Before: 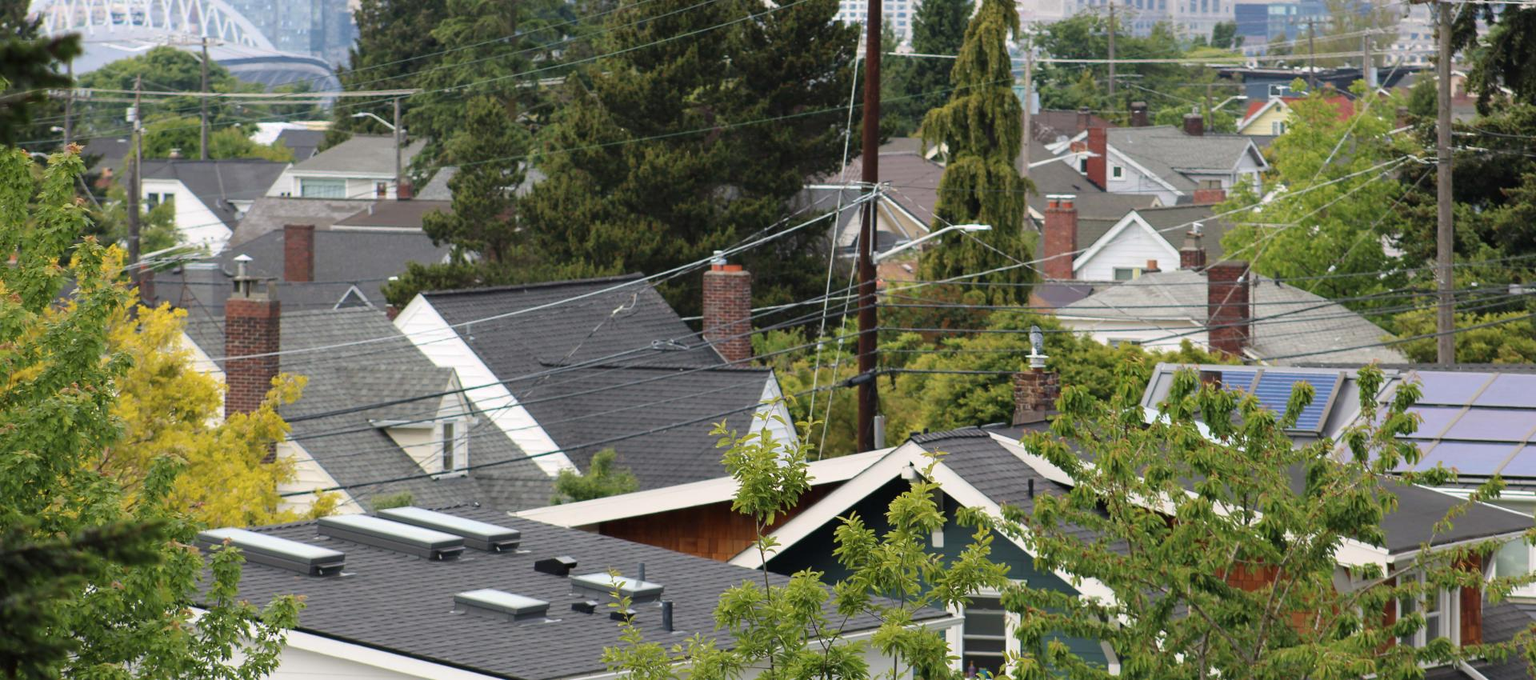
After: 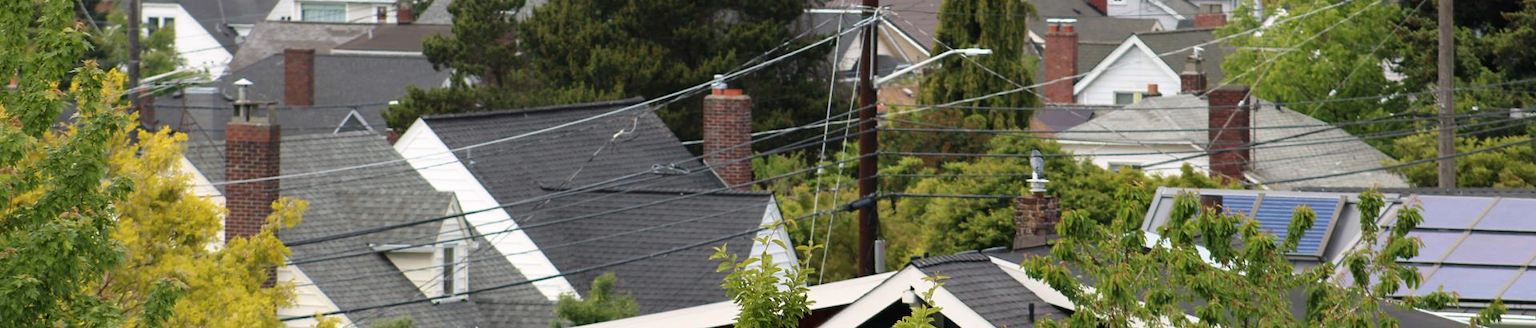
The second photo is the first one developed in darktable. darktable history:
contrast brightness saturation: contrast 0.03, brightness -0.04
shadows and highlights: shadows 0, highlights 40
crop and rotate: top 26.056%, bottom 25.543%
